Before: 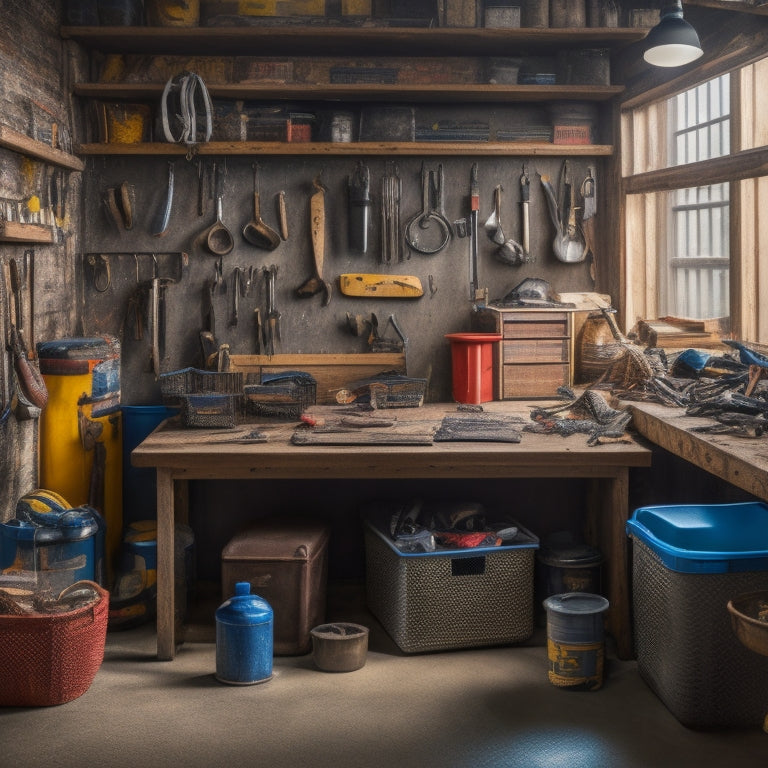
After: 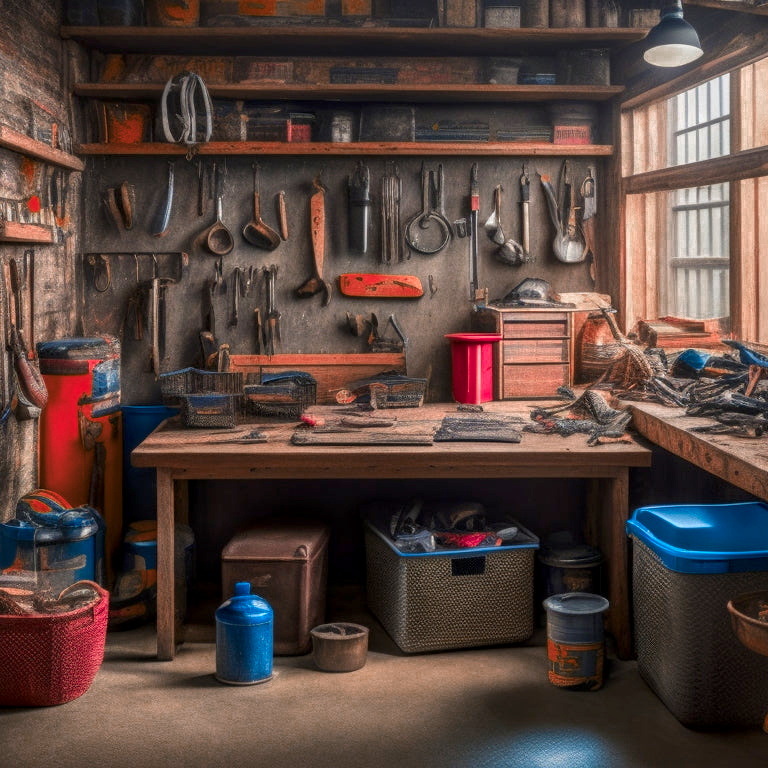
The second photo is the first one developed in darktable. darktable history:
local contrast: detail 130%
color balance rgb: linear chroma grading › global chroma 15%, perceptual saturation grading › global saturation 30%
color zones: curves: ch0 [(0.006, 0.385) (0.143, 0.563) (0.243, 0.321) (0.352, 0.464) (0.516, 0.456) (0.625, 0.5) (0.75, 0.5) (0.875, 0.5)]; ch1 [(0, 0.5) (0.134, 0.504) (0.246, 0.463) (0.421, 0.515) (0.5, 0.56) (0.625, 0.5) (0.75, 0.5) (0.875, 0.5)]; ch2 [(0, 0.5) (0.131, 0.426) (0.307, 0.289) (0.38, 0.188) (0.513, 0.216) (0.625, 0.548) (0.75, 0.468) (0.838, 0.396) (0.971, 0.311)]
